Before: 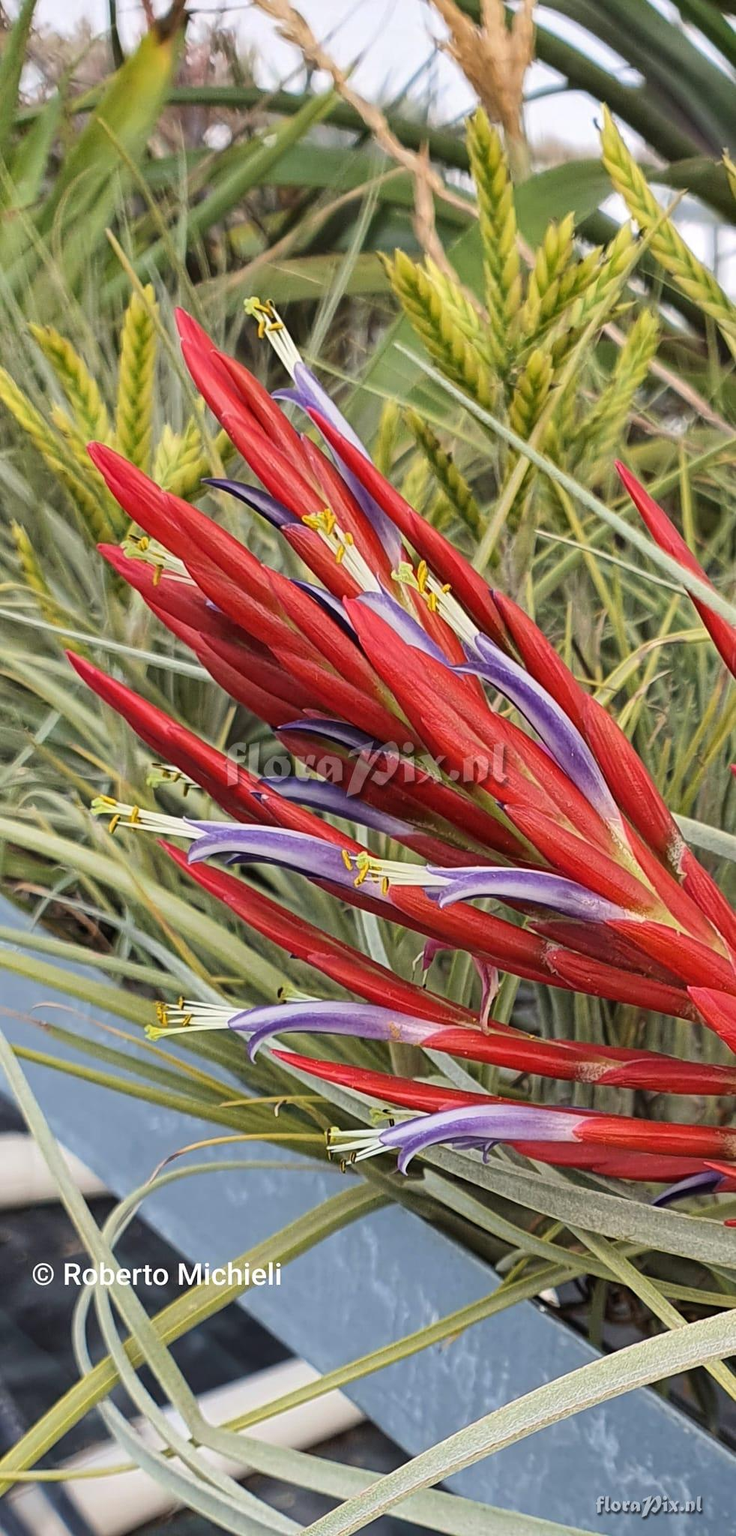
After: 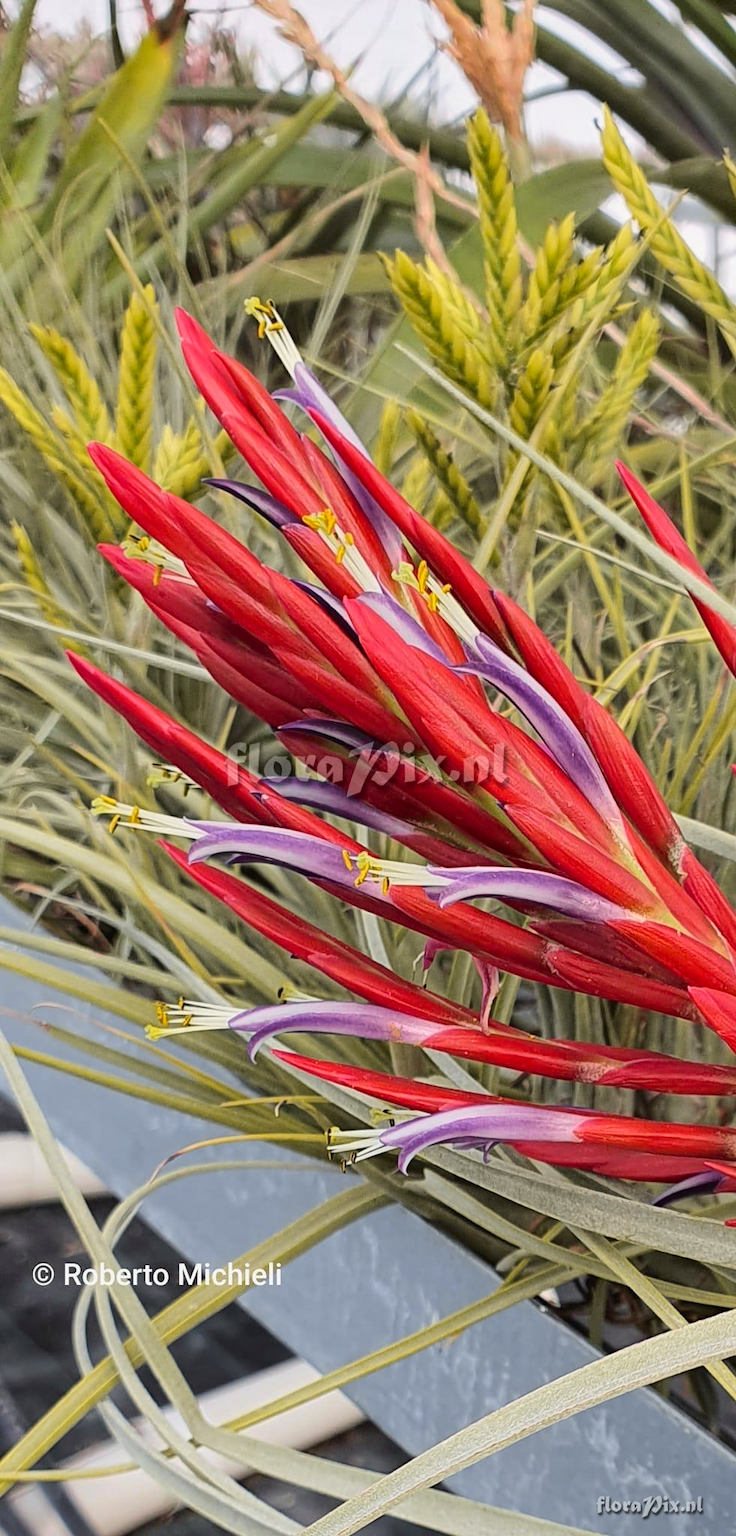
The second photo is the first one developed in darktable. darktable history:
tone curve: curves: ch0 [(0, 0.013) (0.036, 0.035) (0.274, 0.288) (0.504, 0.536) (0.844, 0.84) (1, 0.97)]; ch1 [(0, 0) (0.389, 0.403) (0.462, 0.48) (0.499, 0.5) (0.524, 0.529) (0.567, 0.603) (0.626, 0.651) (0.749, 0.781) (1, 1)]; ch2 [(0, 0) (0.464, 0.478) (0.5, 0.501) (0.533, 0.539) (0.599, 0.6) (0.704, 0.732) (1, 1)], color space Lab, independent channels, preserve colors none
